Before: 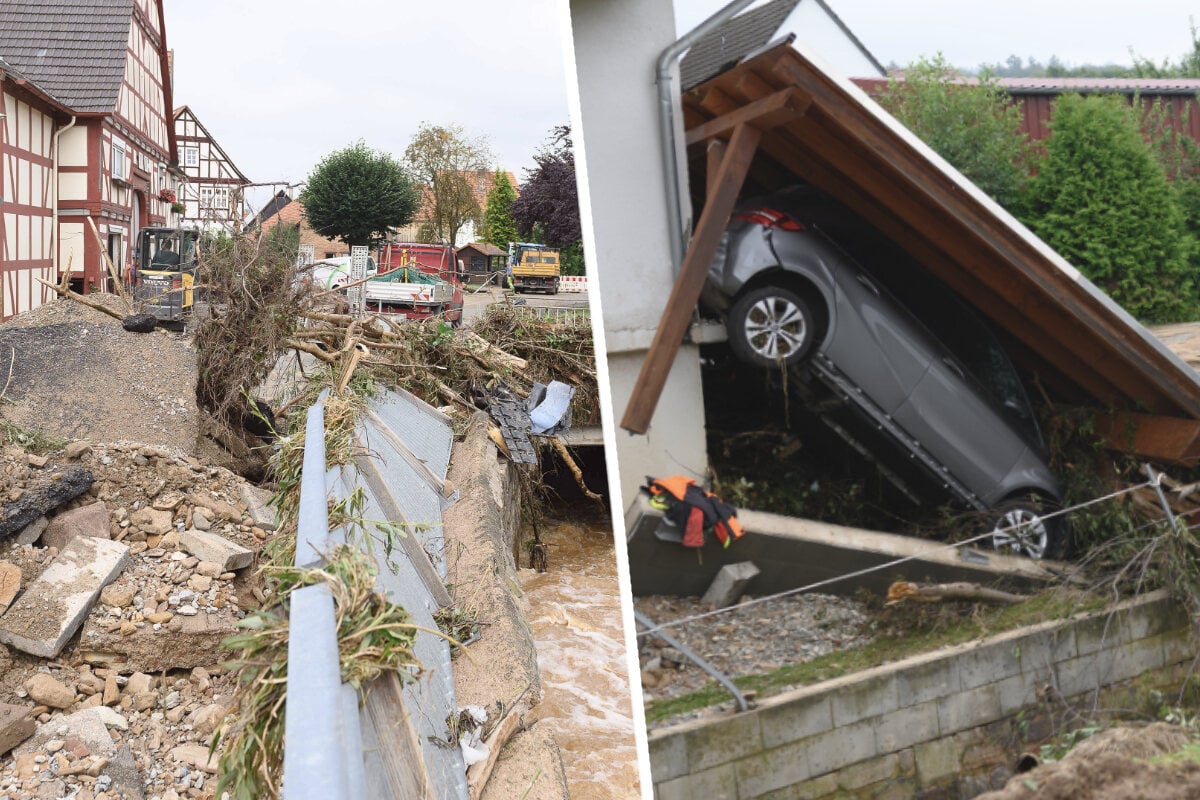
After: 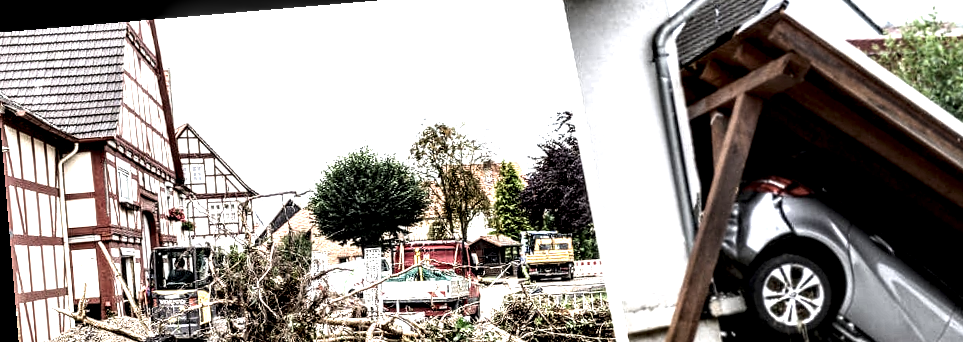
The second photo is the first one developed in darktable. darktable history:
local contrast: highlights 115%, shadows 42%, detail 293%
rotate and perspective: rotation -4.86°, automatic cropping off
tone equalizer: -8 EV -0.75 EV, -7 EV -0.7 EV, -6 EV -0.6 EV, -5 EV -0.4 EV, -3 EV 0.4 EV, -2 EV 0.6 EV, -1 EV 0.7 EV, +0 EV 0.75 EV, edges refinement/feathering 500, mask exposure compensation -1.57 EV, preserve details no
crop: left 0.579%, top 7.627%, right 23.167%, bottom 54.275%
